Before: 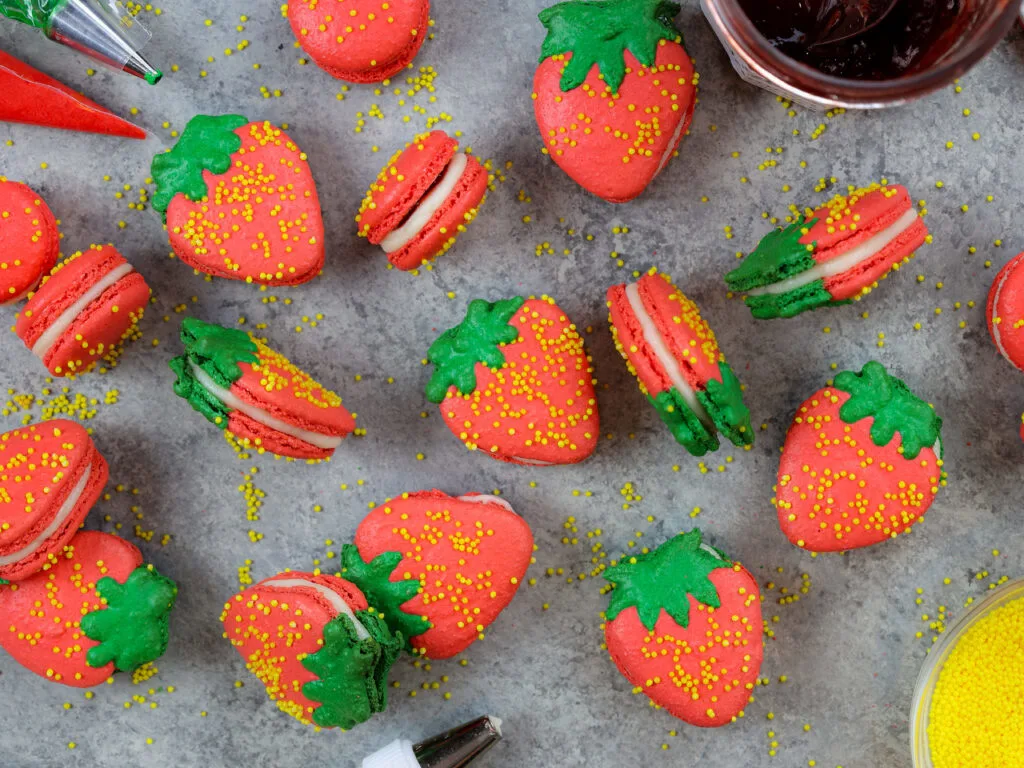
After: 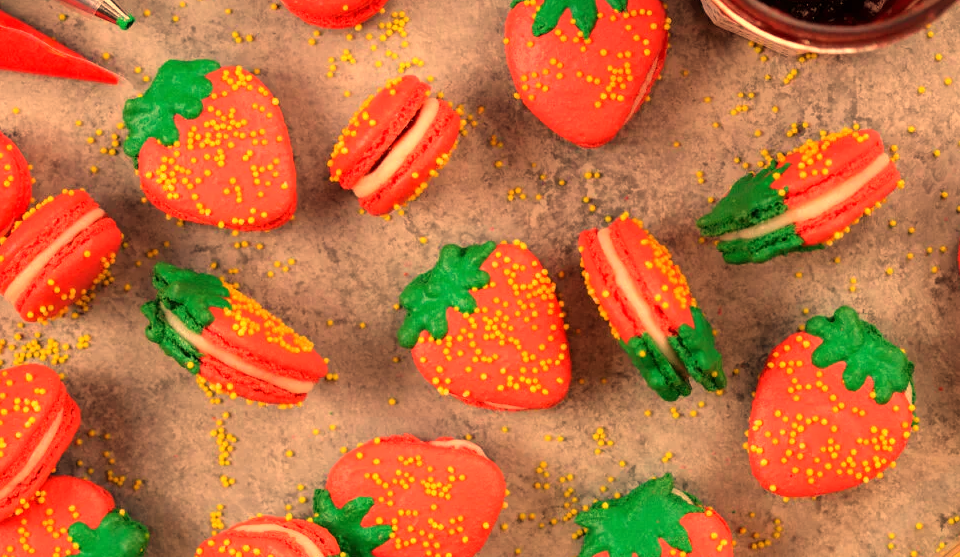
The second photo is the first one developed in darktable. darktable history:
white balance: red 1.467, blue 0.684
crop: left 2.737%, top 7.287%, right 3.421%, bottom 20.179%
